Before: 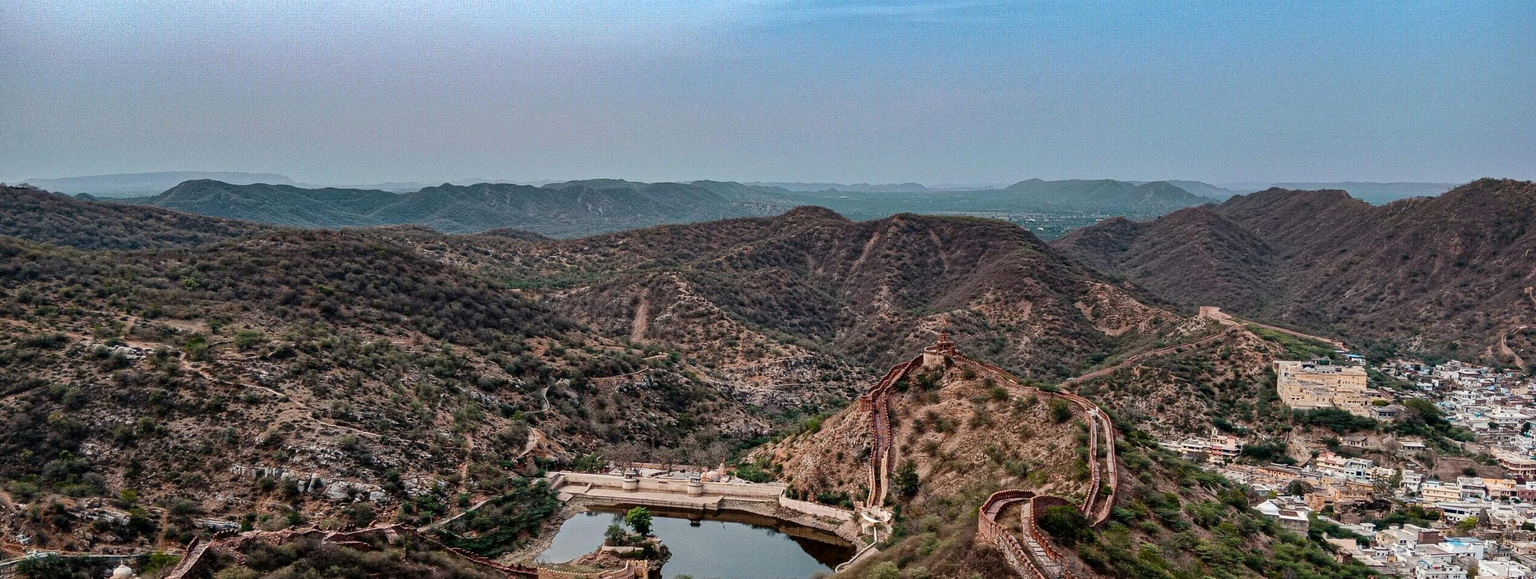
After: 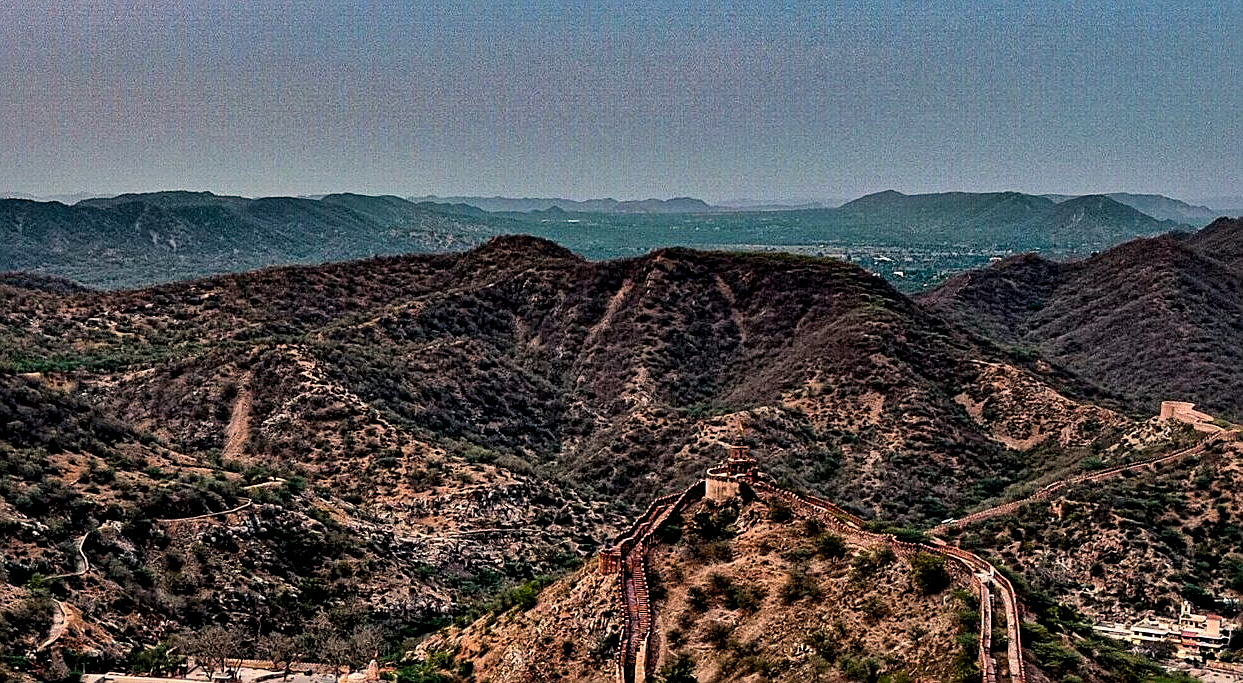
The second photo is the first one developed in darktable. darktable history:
local contrast: mode bilateral grid, contrast 20, coarseness 50, detail 149%, midtone range 0.2
exposure: black level correction 0, exposure -0.781 EV, compensate highlight preservation false
contrast equalizer: octaves 7, y [[0.6 ×6], [0.55 ×6], [0 ×6], [0 ×6], [0 ×6]]
sharpen: on, module defaults
color balance rgb: highlights gain › chroma 3.687%, highlights gain › hue 59.02°, perceptual saturation grading › global saturation 25.886%, global vibrance 20%
crop: left 32.281%, top 10.929%, right 18.661%, bottom 17.47%
levels: levels [0.016, 0.484, 0.953]
